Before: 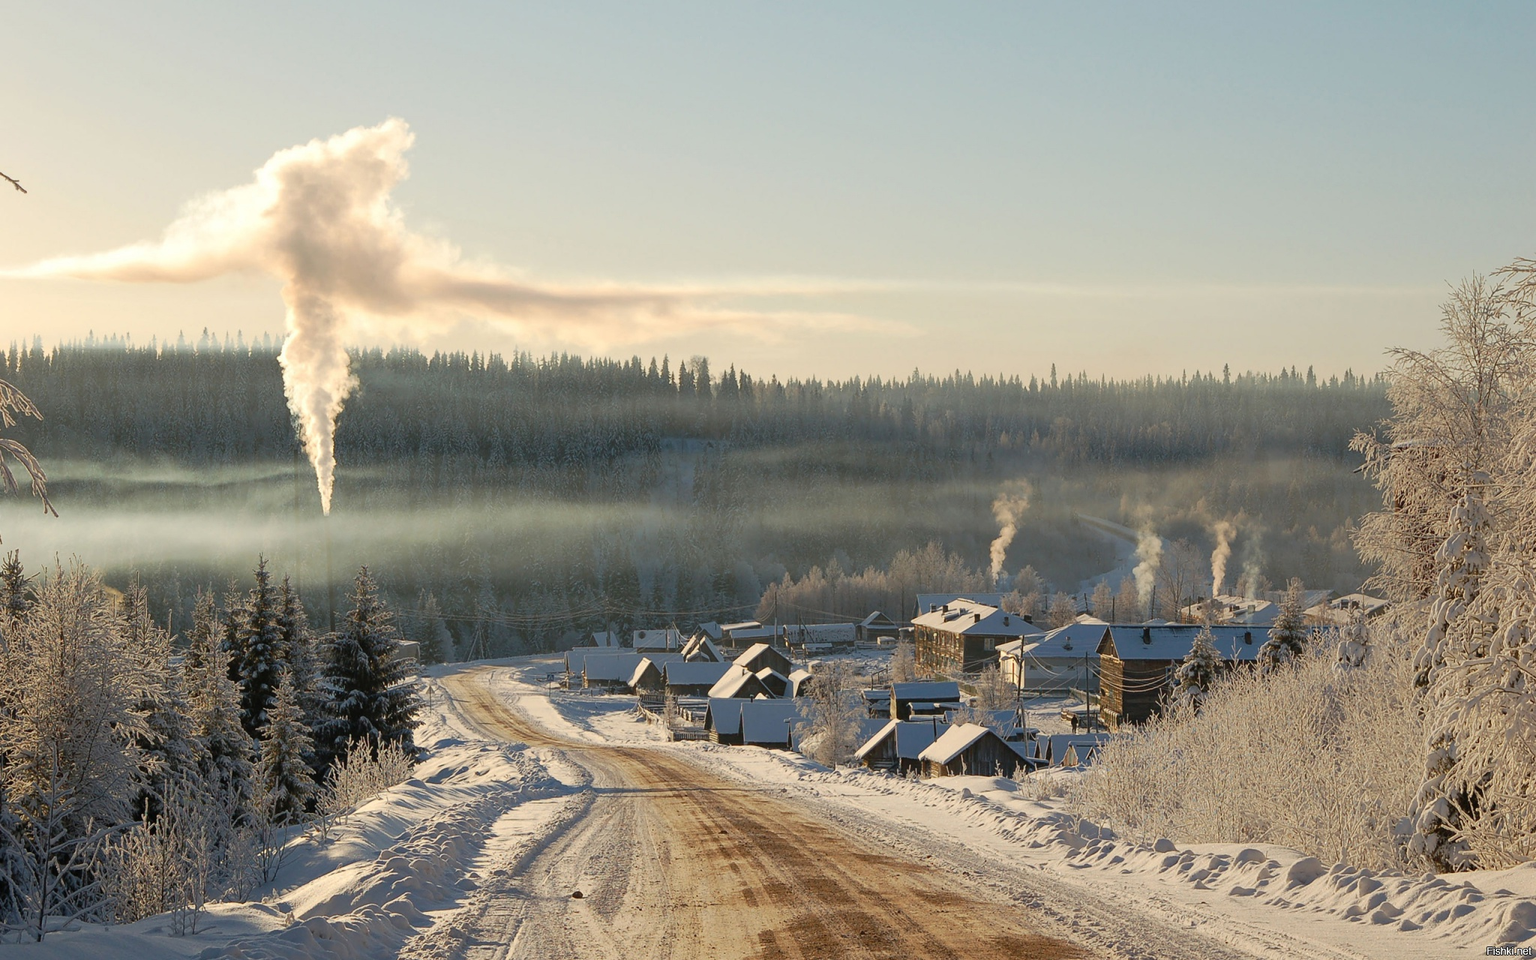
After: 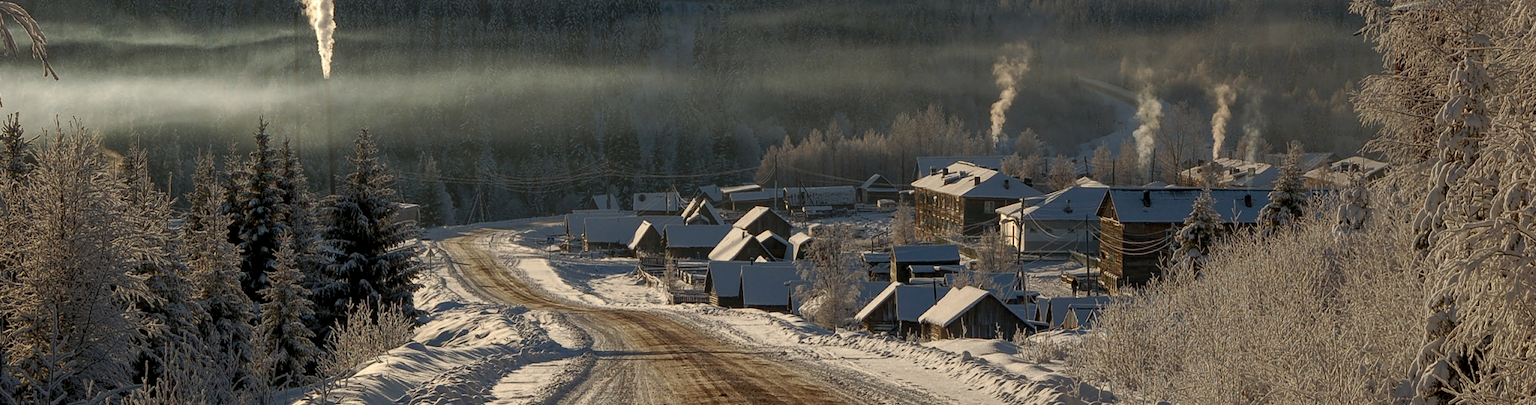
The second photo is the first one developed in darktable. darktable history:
local contrast: highlights 99%, shadows 86%, detail 160%, midtone range 0.2
rgb curve: curves: ch0 [(0, 0) (0.415, 0.237) (1, 1)]
crop: top 45.551%, bottom 12.262%
